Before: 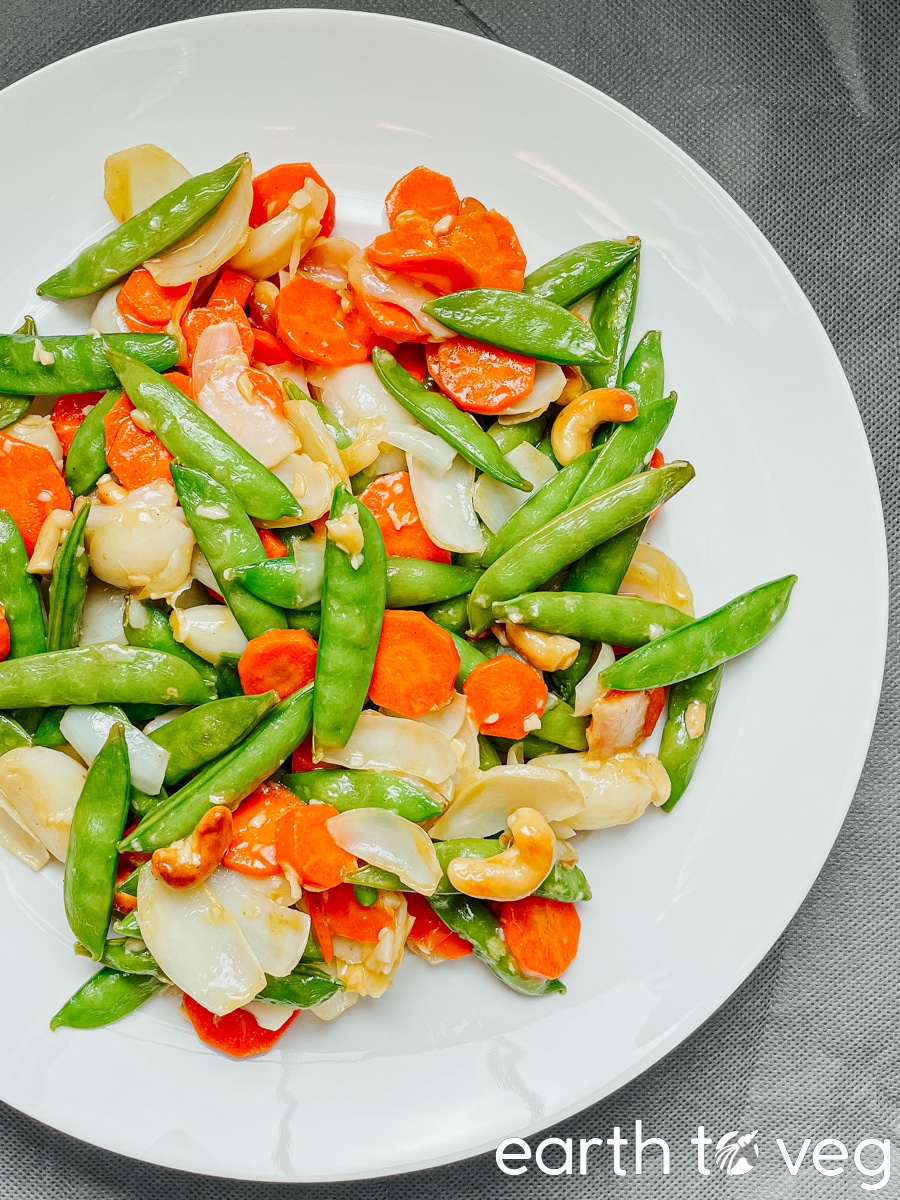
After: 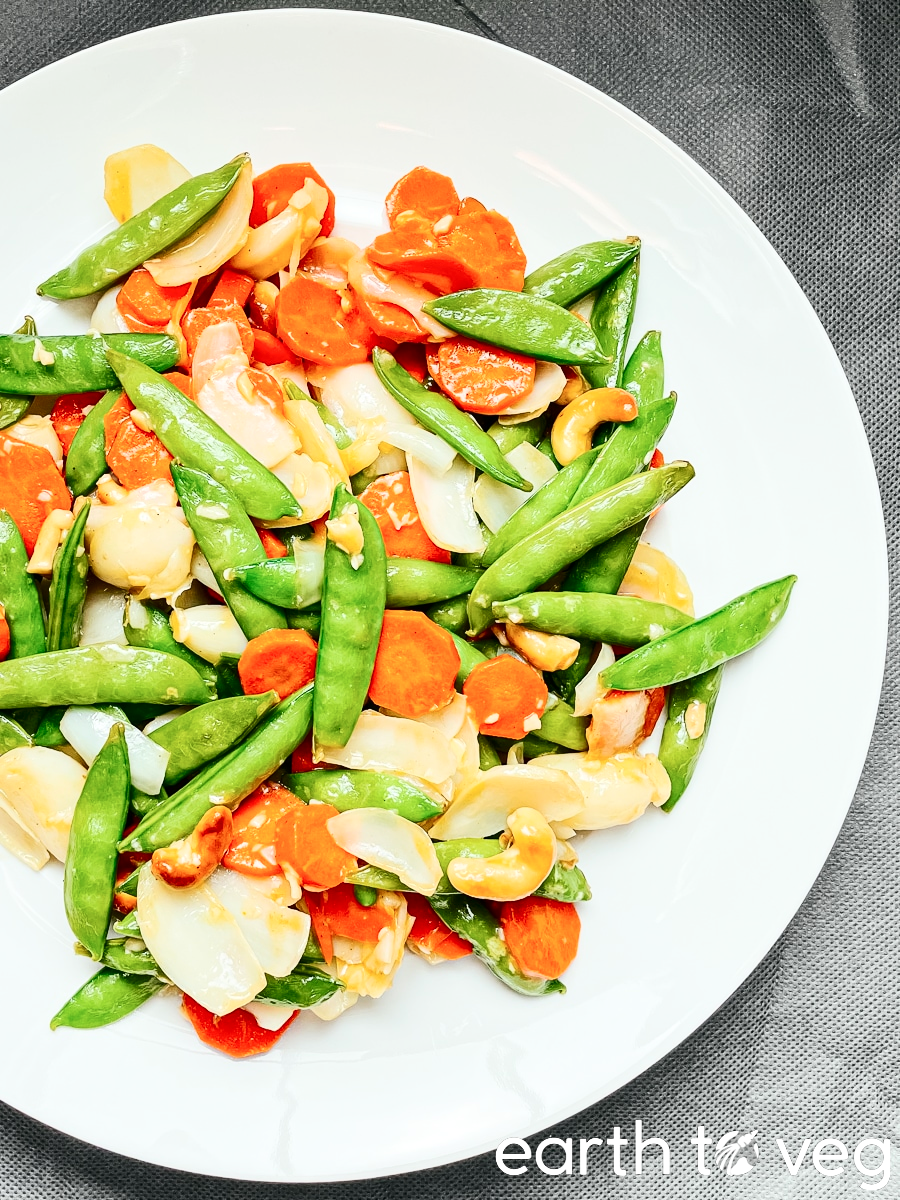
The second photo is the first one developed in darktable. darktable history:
contrast brightness saturation: contrast 0.289
exposure: exposure 0.201 EV, compensate exposure bias true, compensate highlight preservation false
